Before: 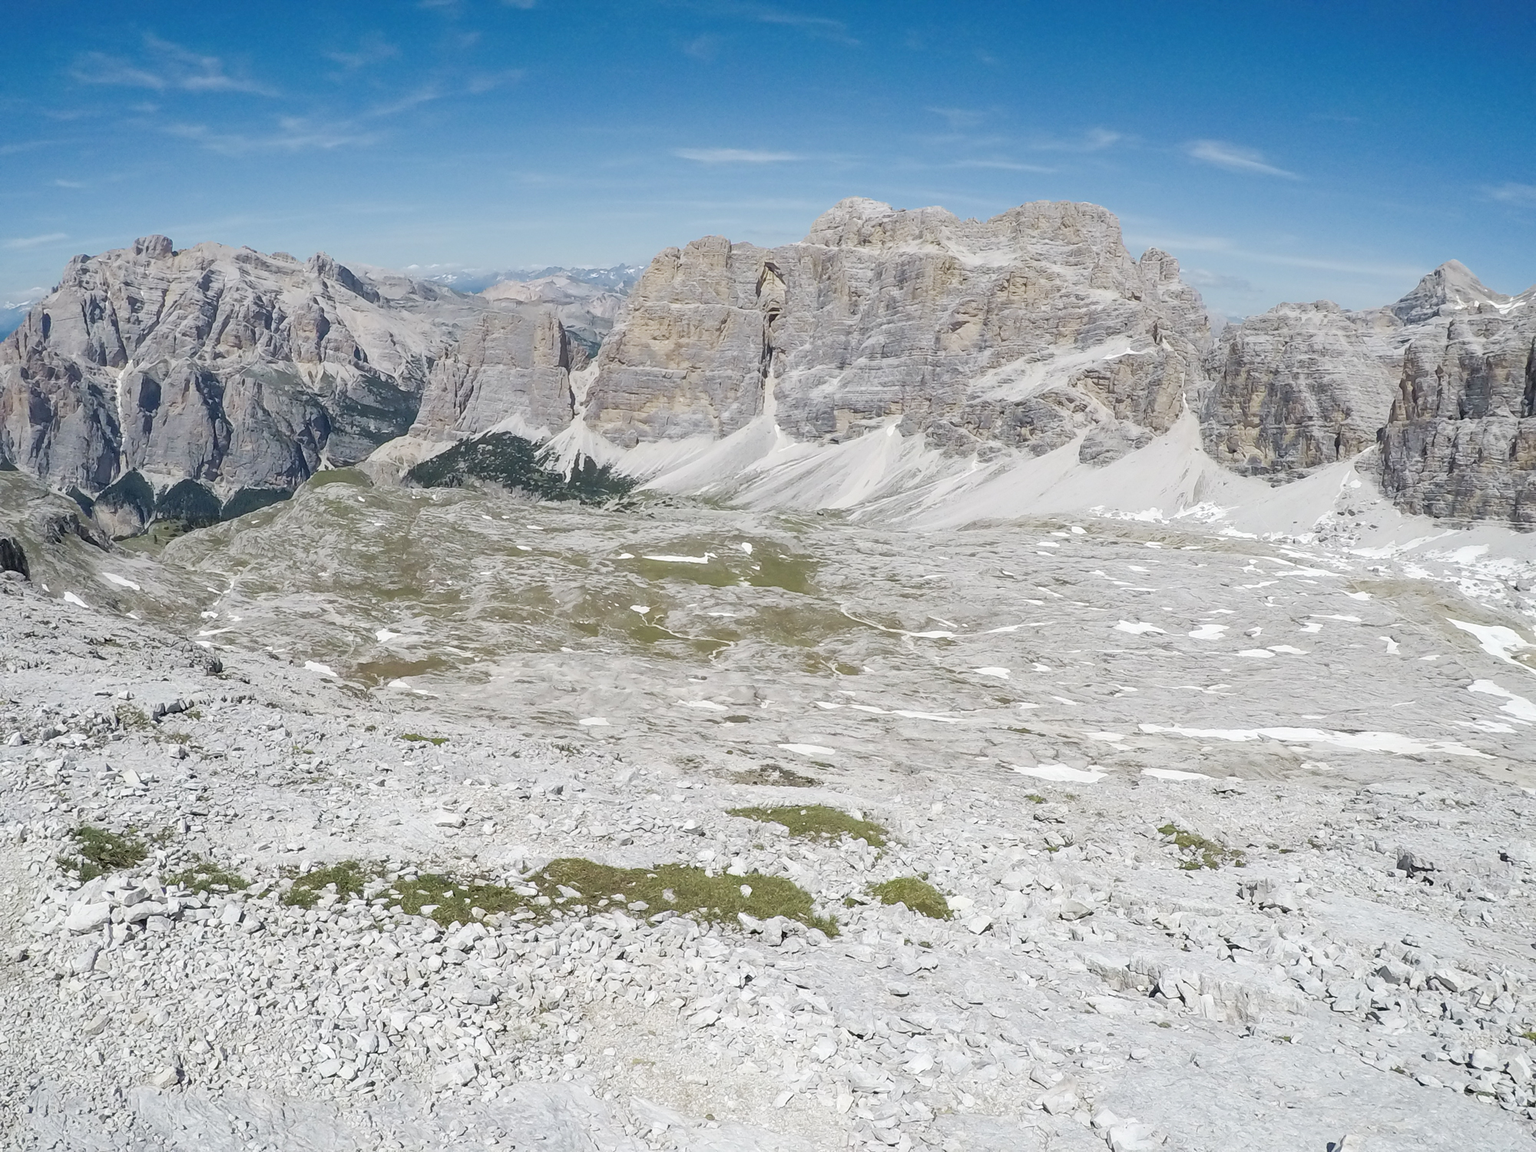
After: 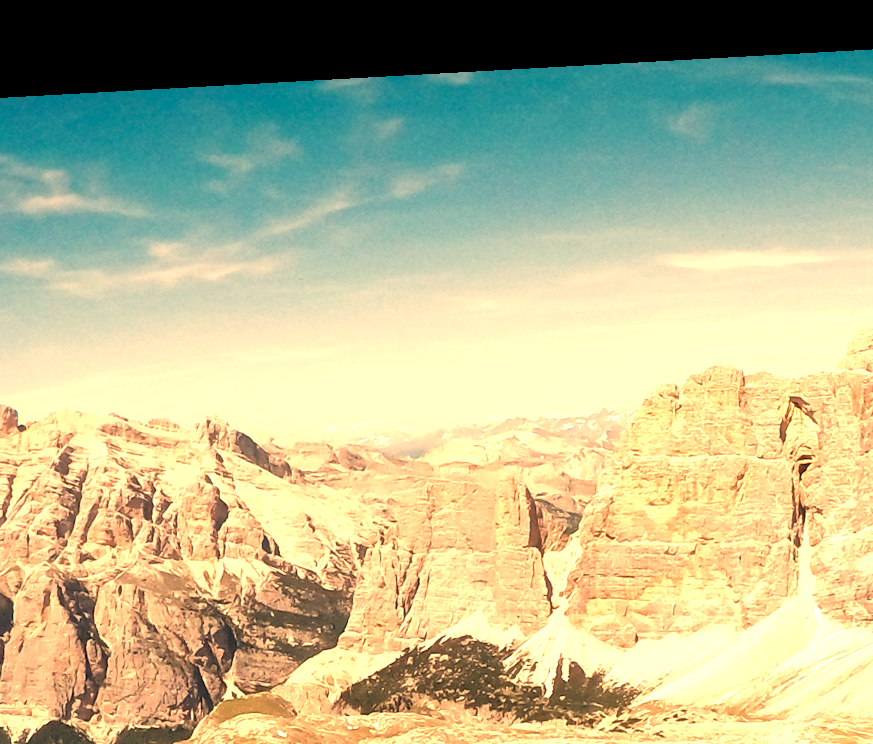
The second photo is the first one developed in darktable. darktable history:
crop and rotate: left 10.817%, top 0.062%, right 47.194%, bottom 53.626%
rotate and perspective: rotation -3.18°, automatic cropping off
white balance: red 1.467, blue 0.684
contrast brightness saturation: contrast 0.07, brightness -0.13, saturation 0.06
exposure: black level correction 0, exposure 1.1 EV, compensate highlight preservation false
